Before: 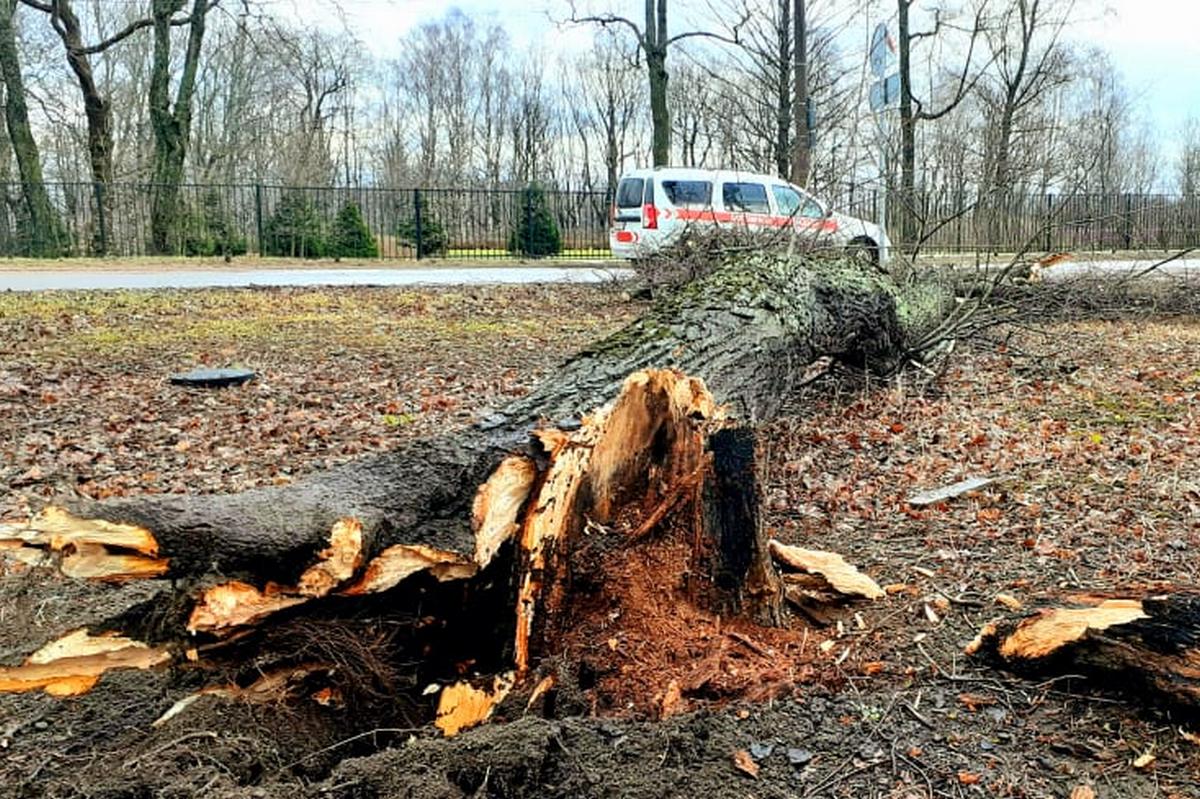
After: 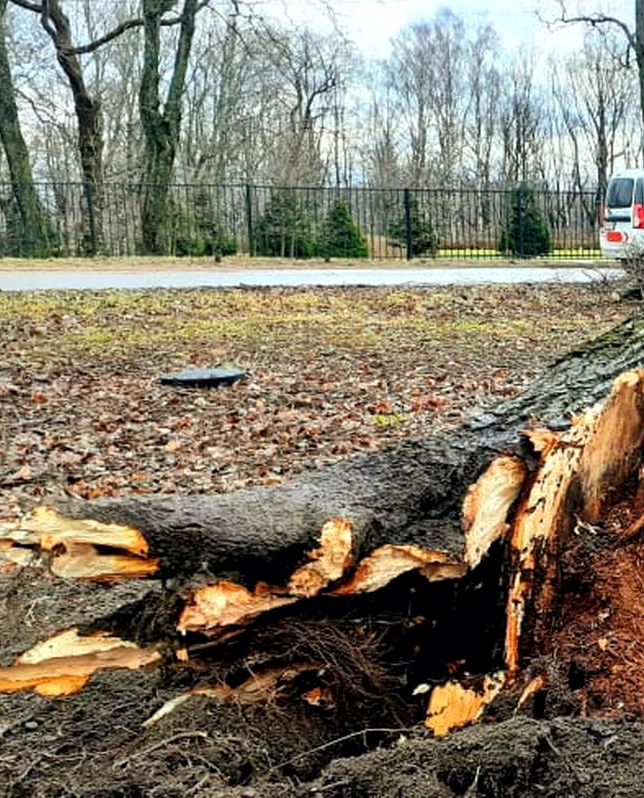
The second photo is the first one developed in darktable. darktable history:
crop: left 0.871%, right 45.436%, bottom 0.092%
local contrast: mode bilateral grid, contrast 21, coarseness 50, detail 120%, midtone range 0.2
